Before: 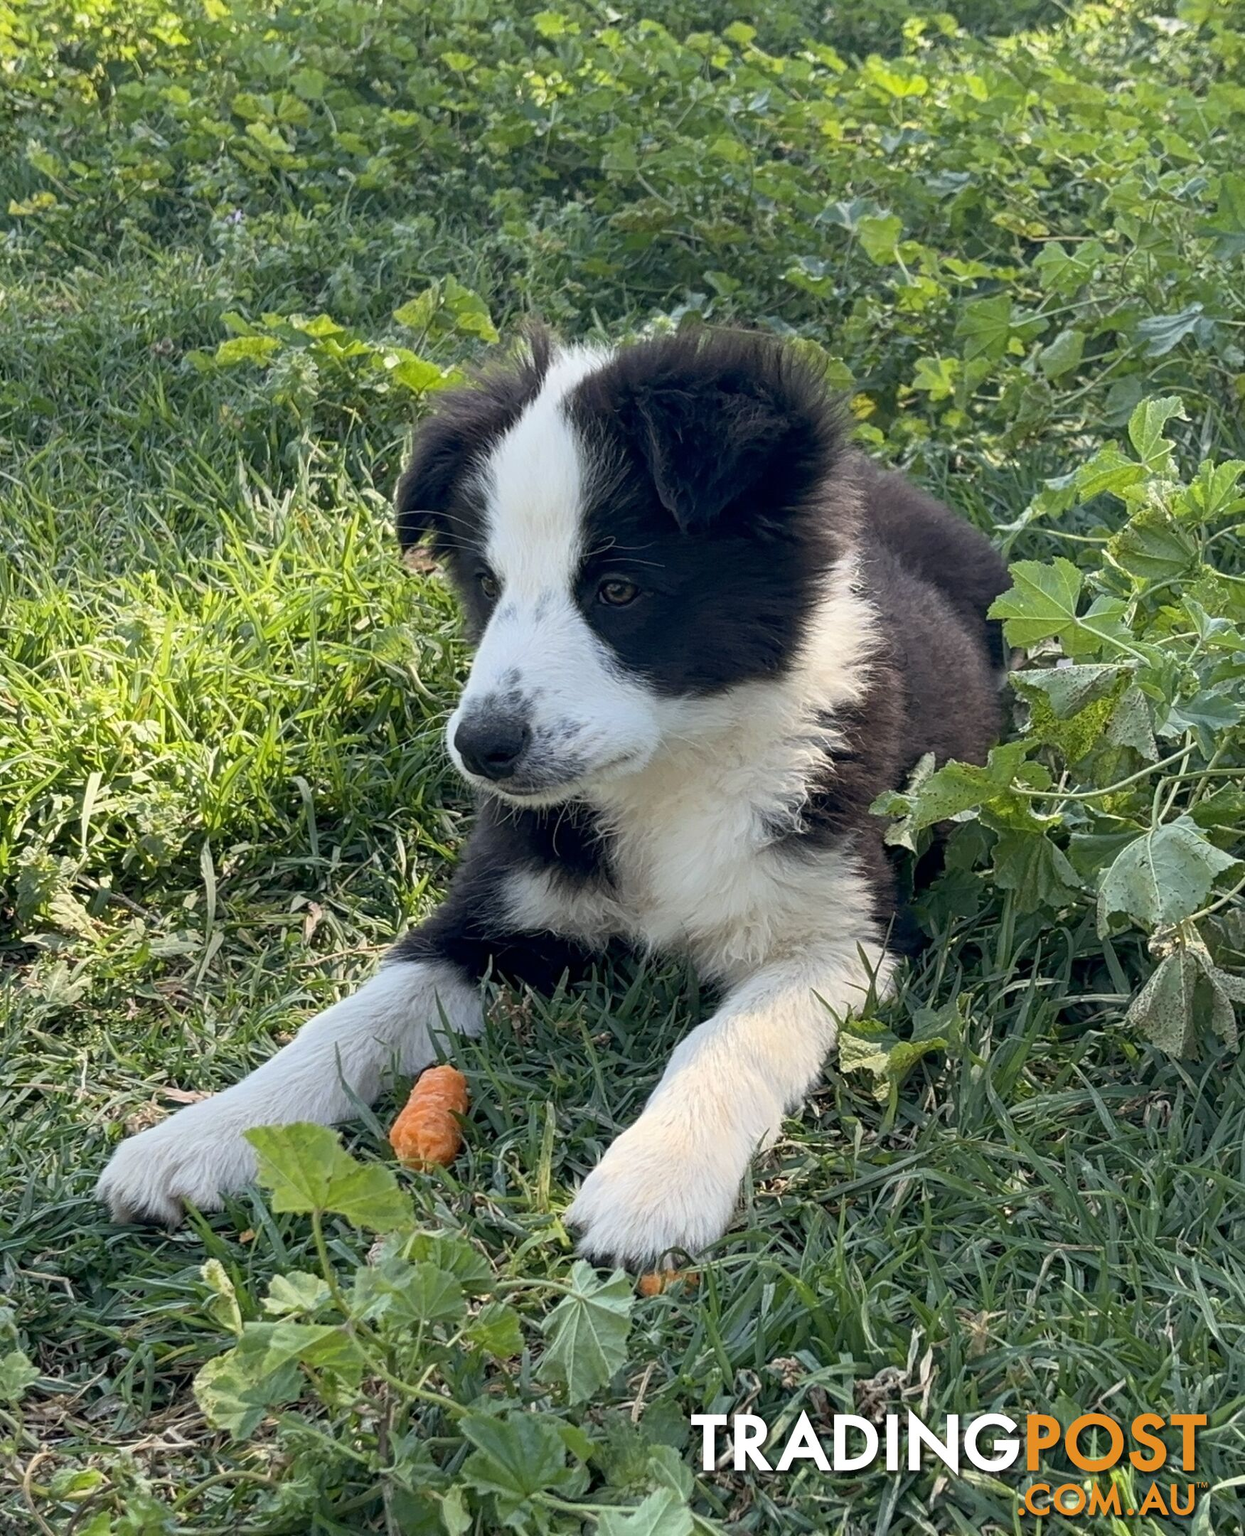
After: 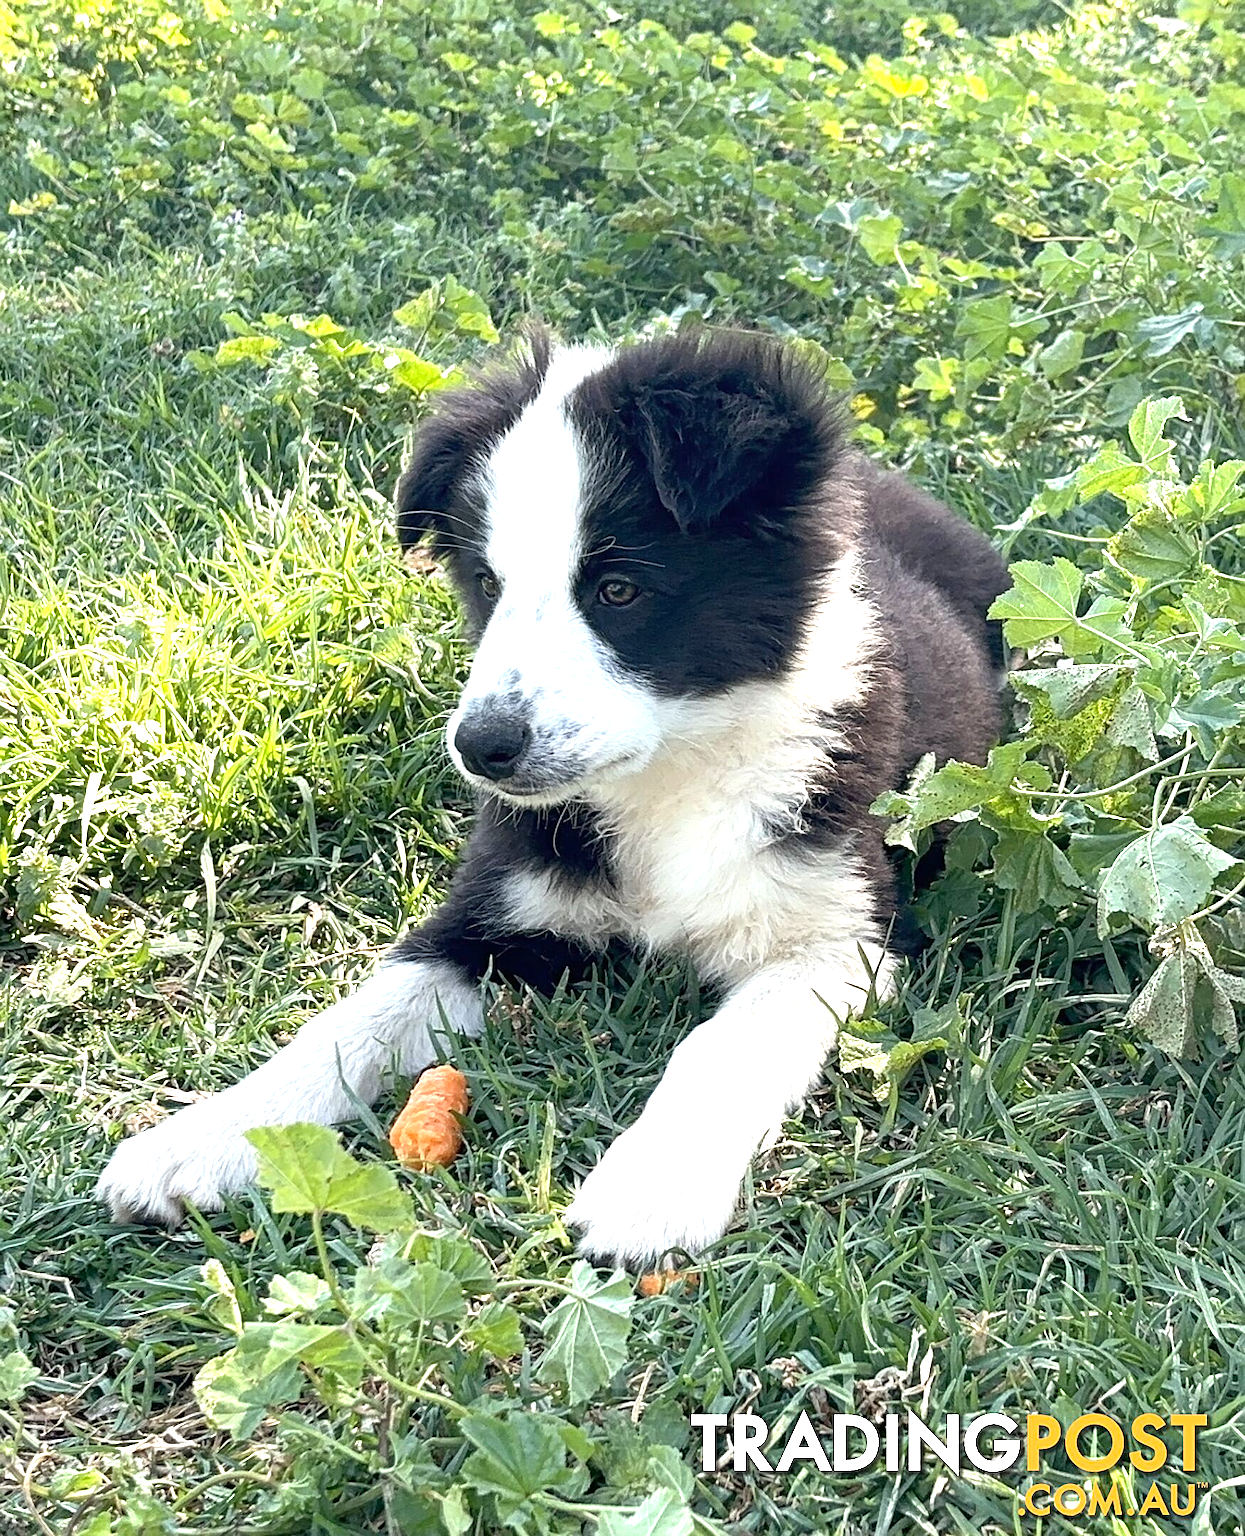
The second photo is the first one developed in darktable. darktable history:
contrast brightness saturation: saturation -0.161
sharpen: on, module defaults
tone equalizer: edges refinement/feathering 500, mask exposure compensation -1.57 EV, preserve details no
exposure: black level correction 0, exposure 1 EV, compensate exposure bias true, compensate highlight preservation false
shadows and highlights: shadows -13.16, white point adjustment 4.13, highlights 26.6
